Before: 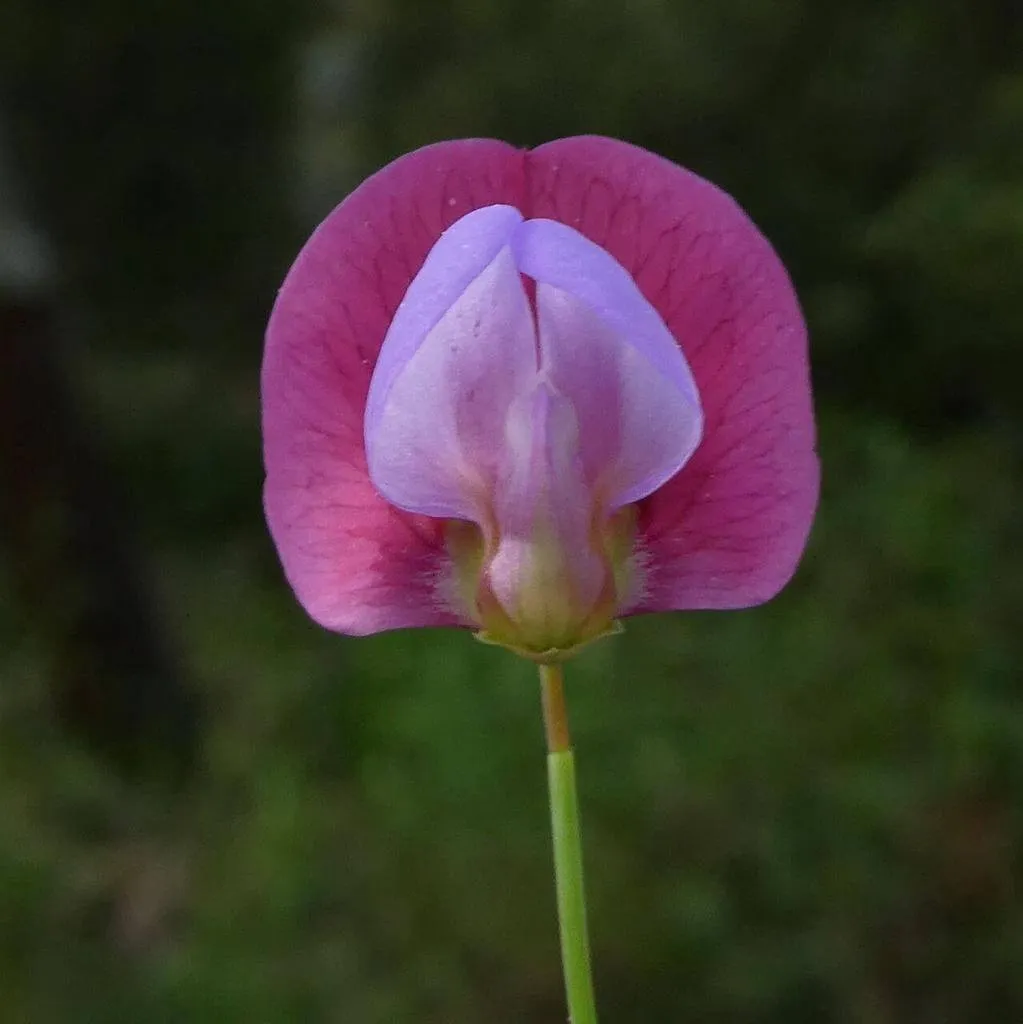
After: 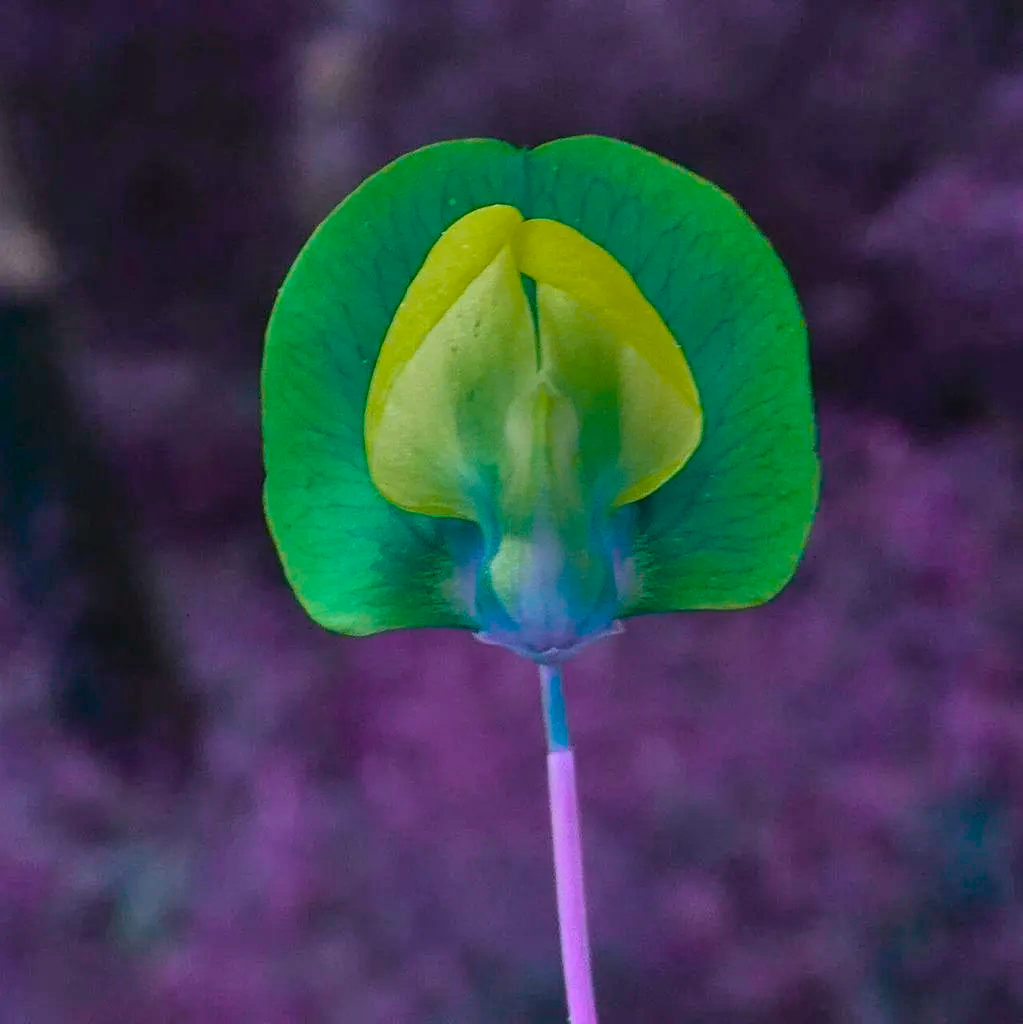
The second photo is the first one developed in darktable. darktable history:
shadows and highlights: low approximation 0.01, soften with gaussian
color balance rgb: hue shift 180°, global vibrance 50%, contrast 0.32%
